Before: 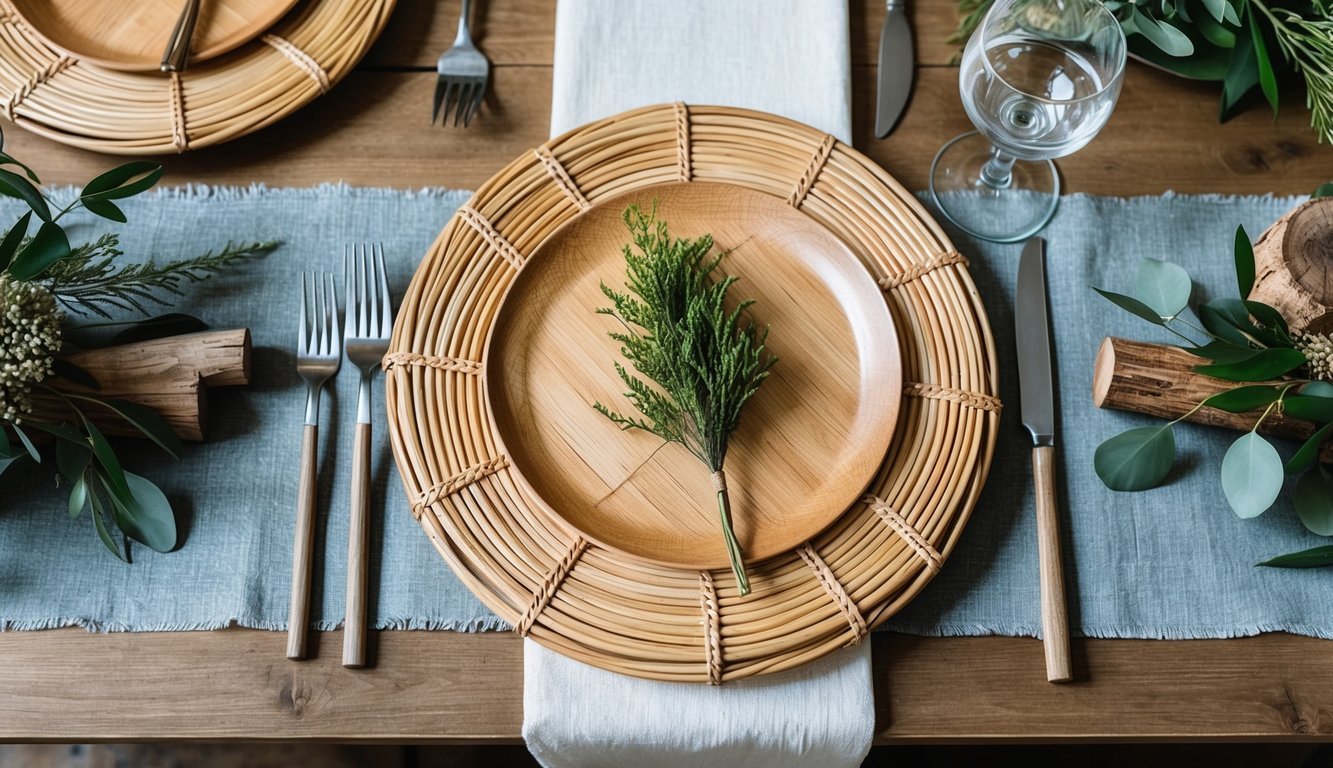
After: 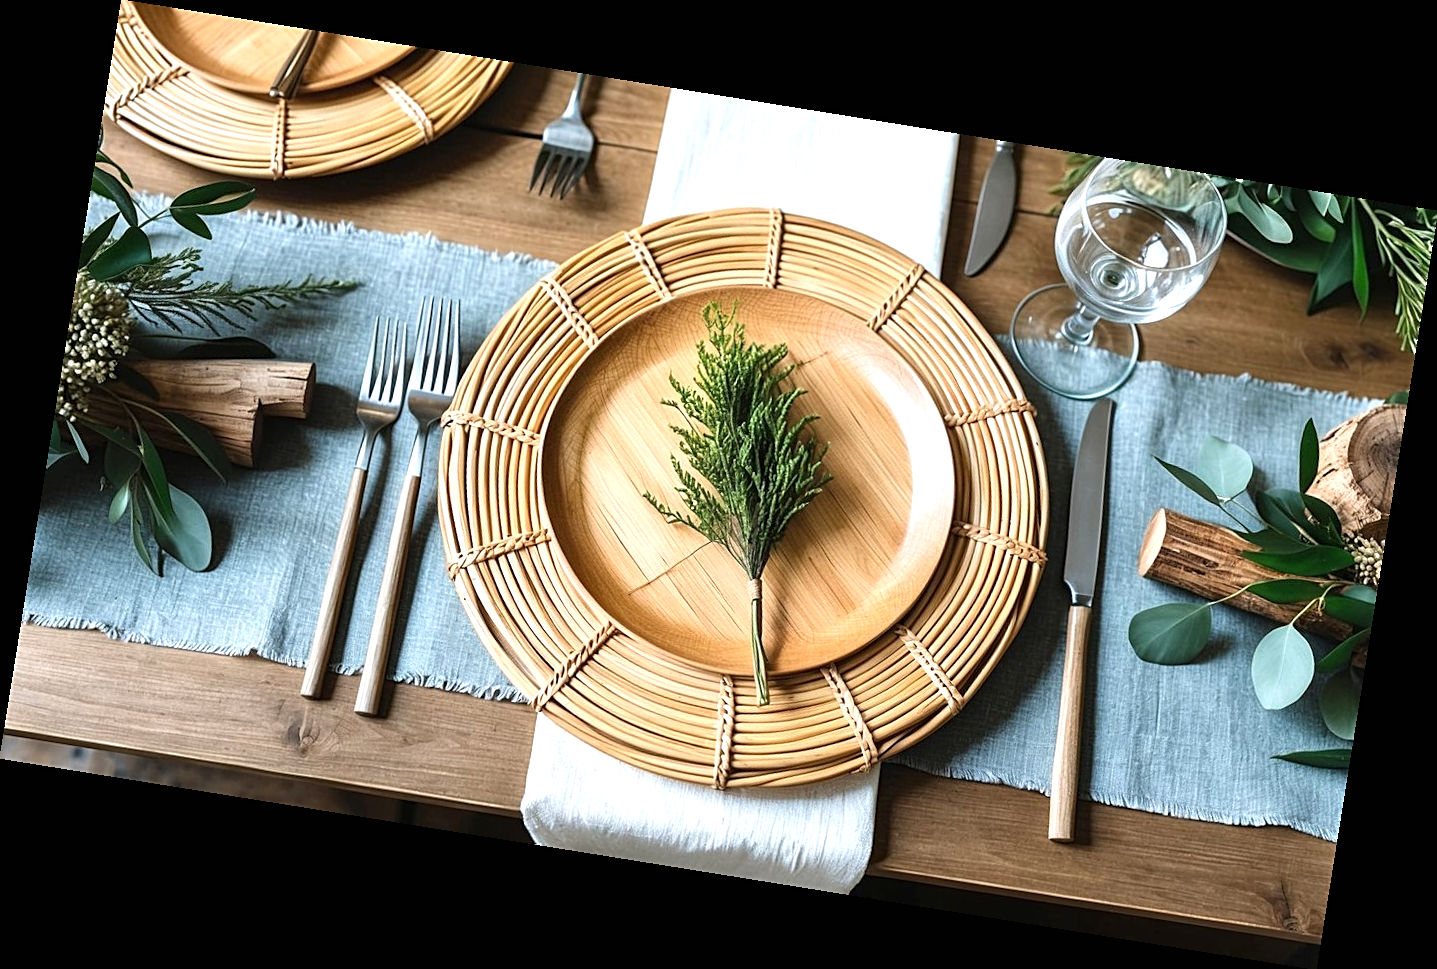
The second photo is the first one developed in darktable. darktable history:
rotate and perspective: rotation 9.12°, automatic cropping off
sharpen: on, module defaults
exposure: black level correction 0, exposure 0.68 EV, compensate exposure bias true, compensate highlight preservation false
